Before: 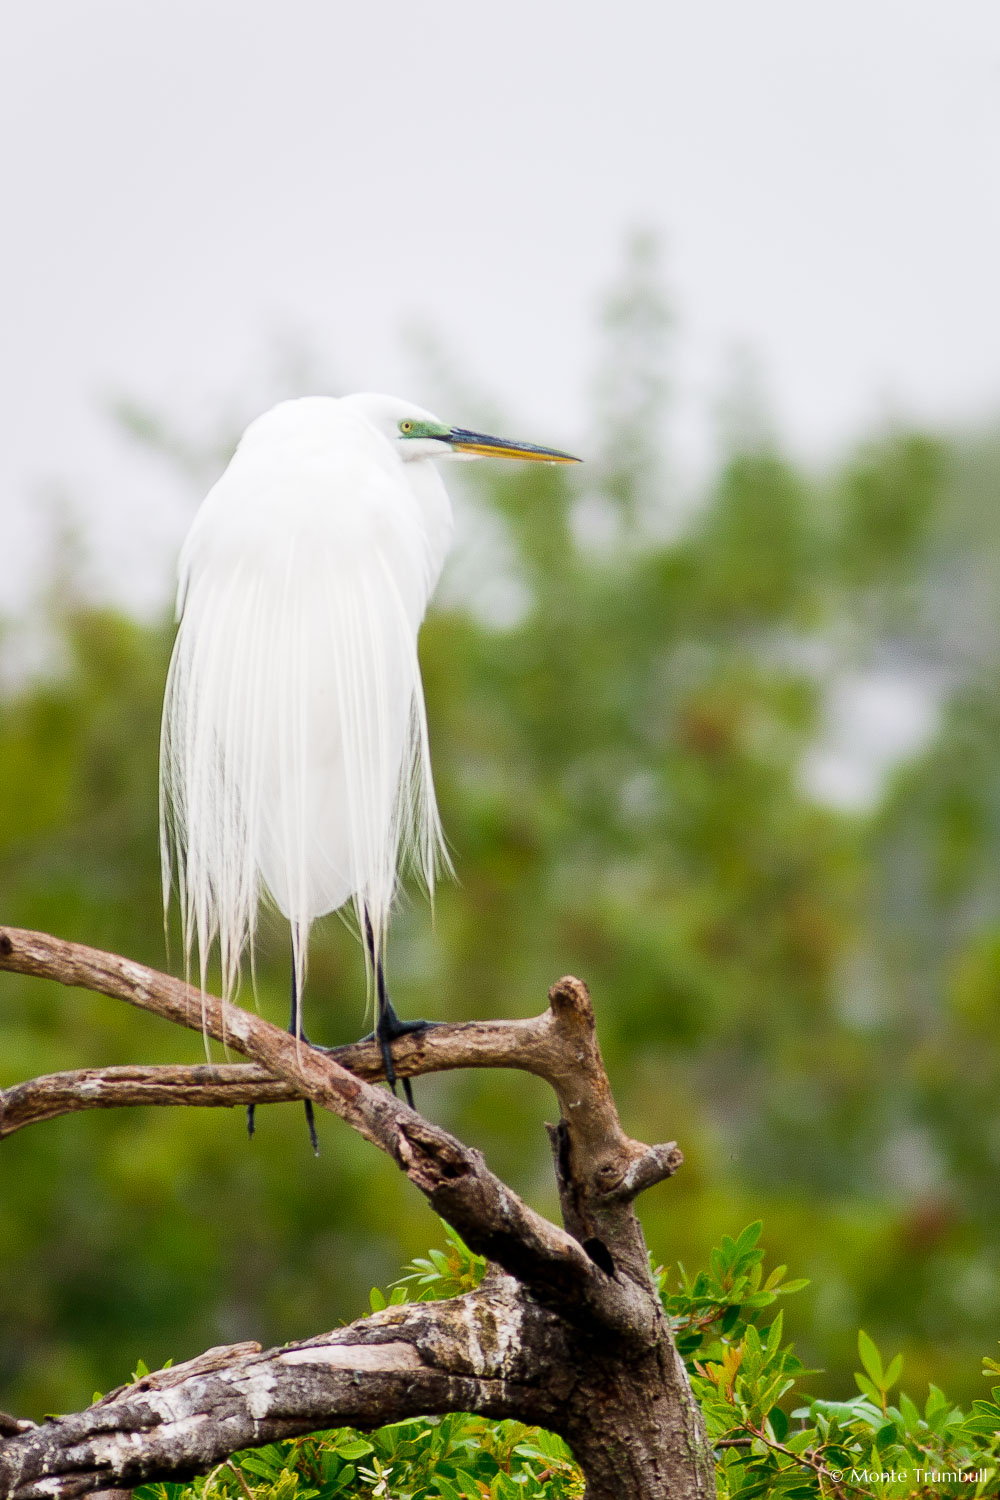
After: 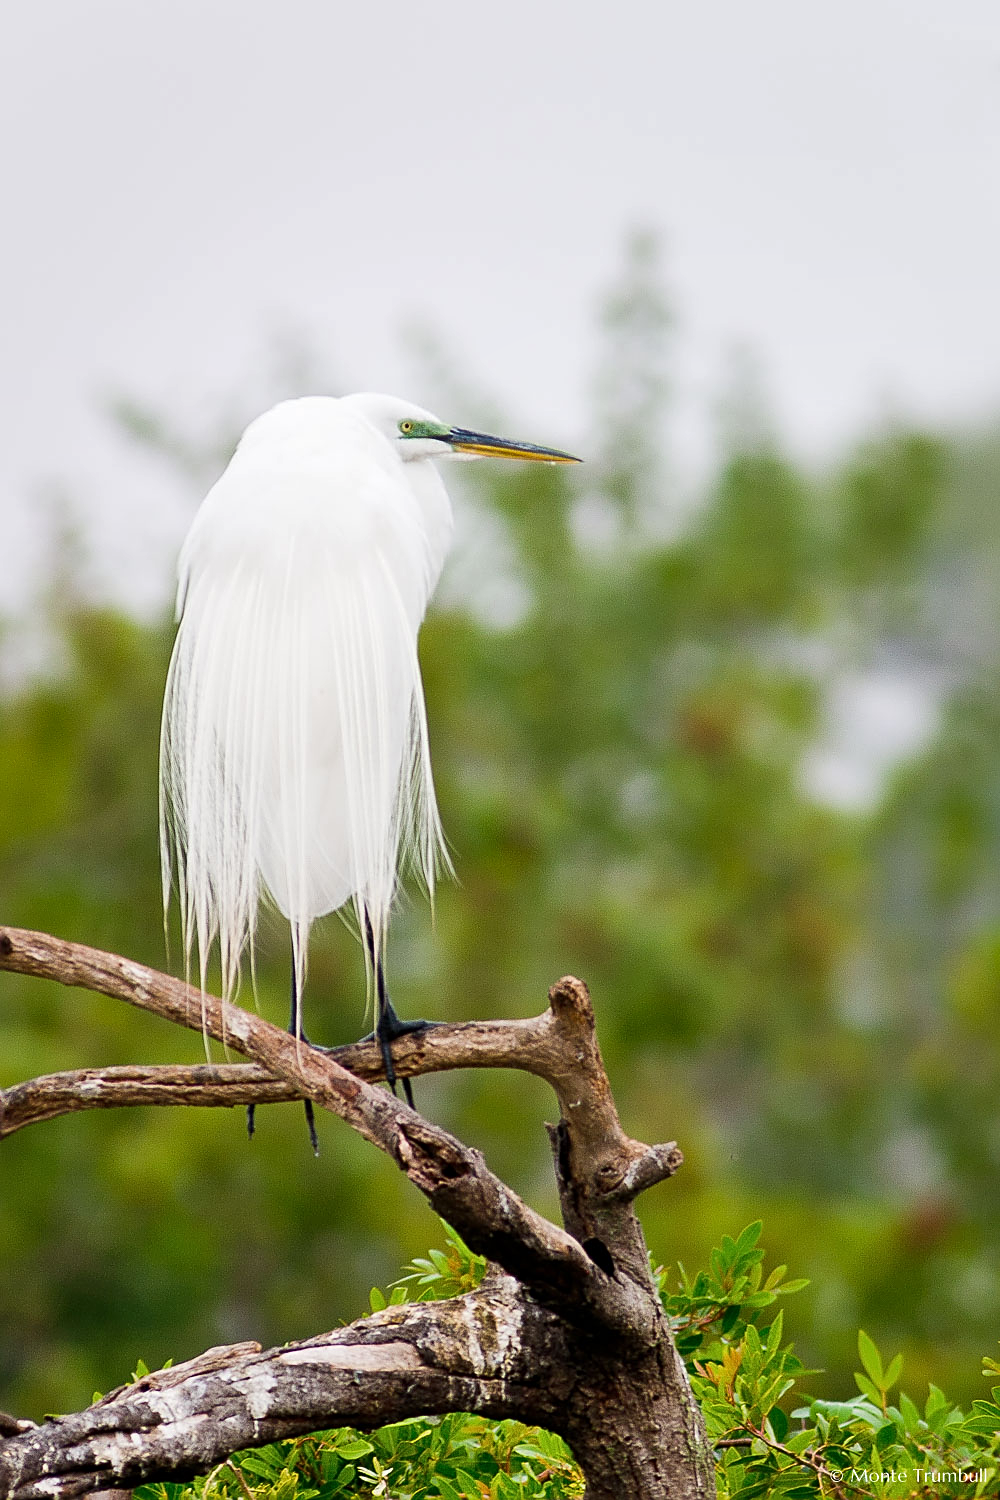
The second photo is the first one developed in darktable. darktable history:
sharpen: on, module defaults
shadows and highlights: radius 125.46, shadows 30.51, highlights -30.51, low approximation 0.01, soften with gaussian
